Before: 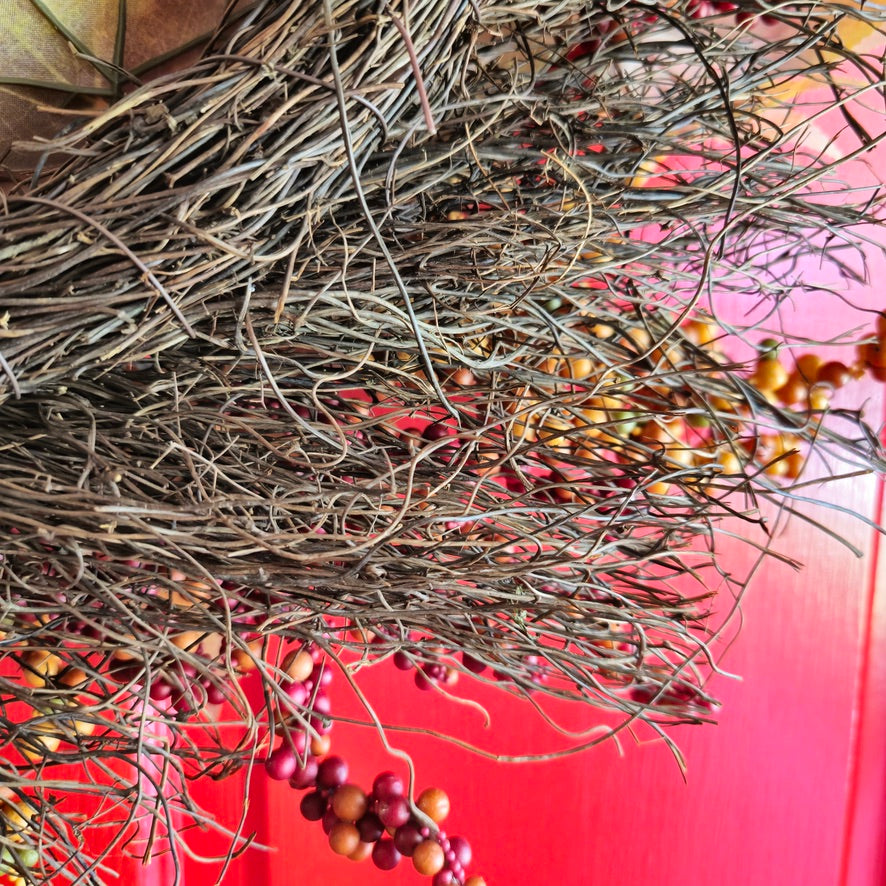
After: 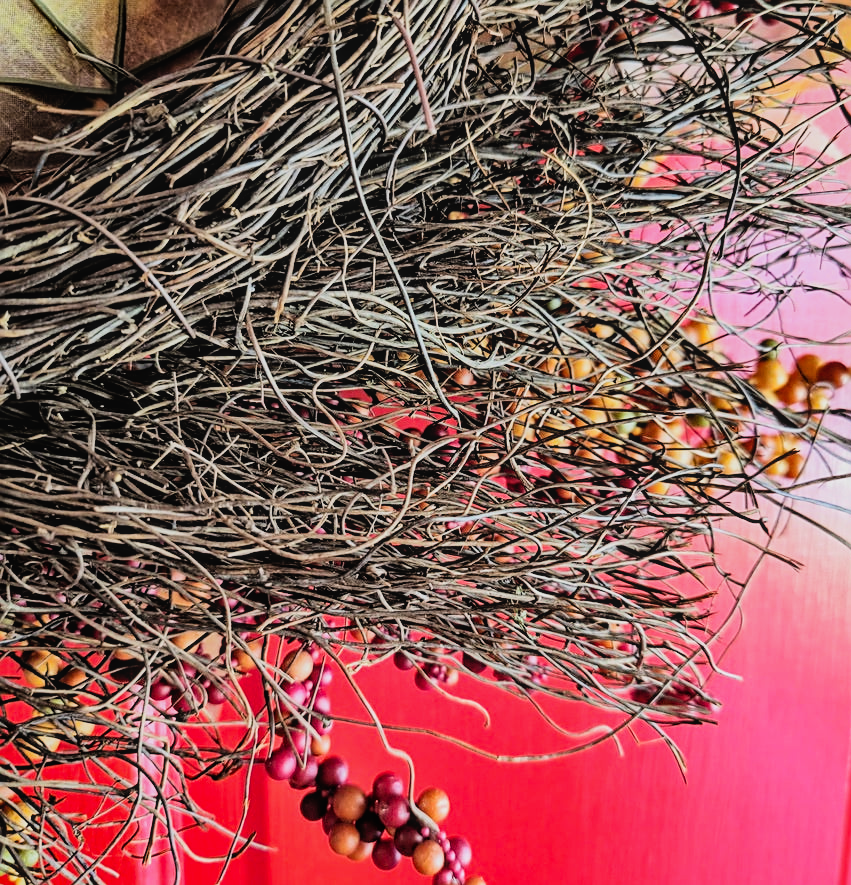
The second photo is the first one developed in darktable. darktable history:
exposure: black level correction 0.001, compensate highlight preservation false
filmic rgb: black relative exposure -5.11 EV, white relative exposure 3.97 EV, hardness 2.89, contrast 1.483
crop: right 3.927%, bottom 0.042%
local contrast: detail 109%
sharpen: on, module defaults
